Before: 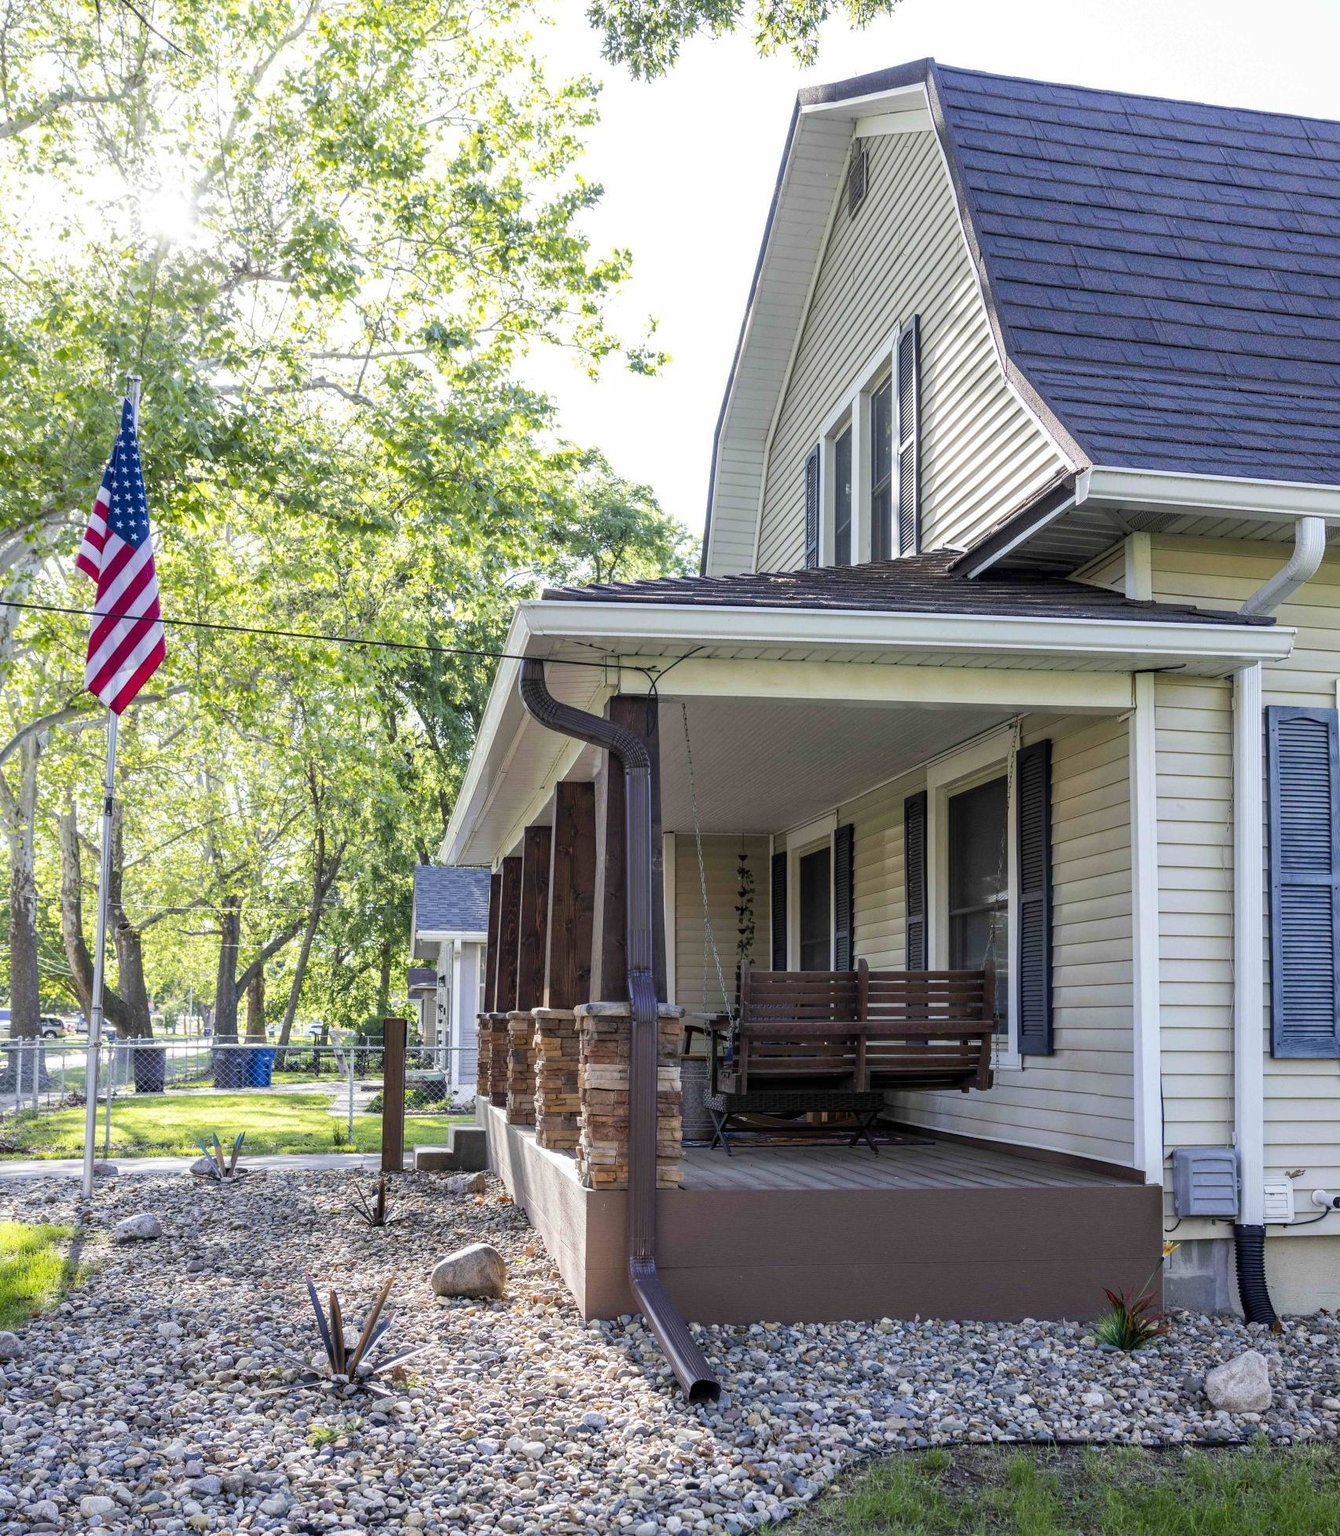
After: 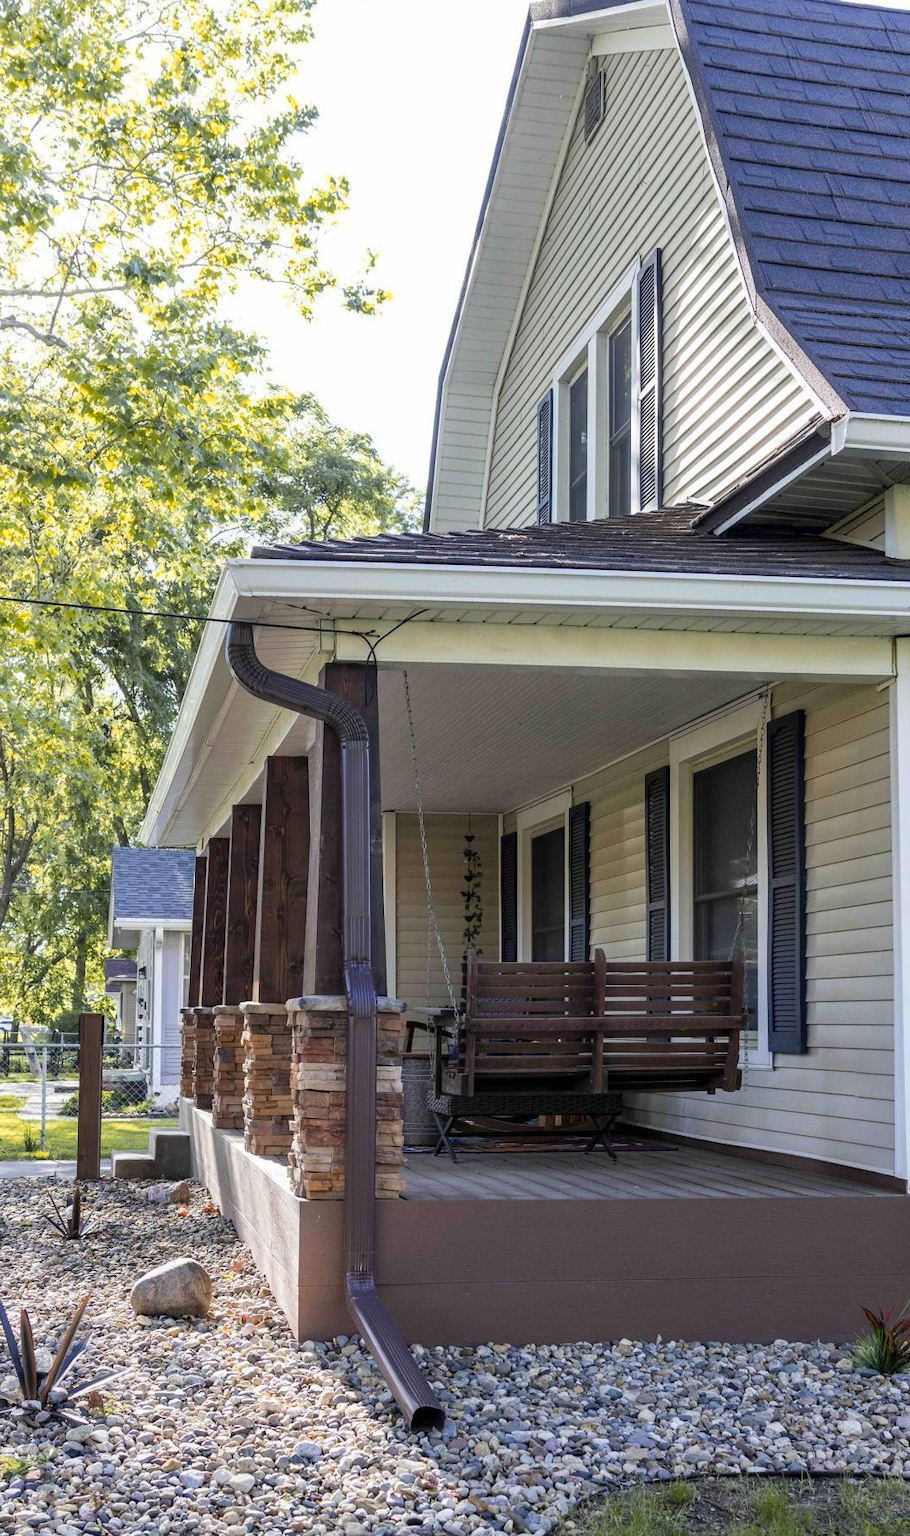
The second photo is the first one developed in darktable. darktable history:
crop and rotate: left 23.242%, top 5.647%, right 14.248%, bottom 2.351%
color zones: curves: ch1 [(0.309, 0.524) (0.41, 0.329) (0.508, 0.509)]; ch2 [(0.25, 0.457) (0.75, 0.5)]
